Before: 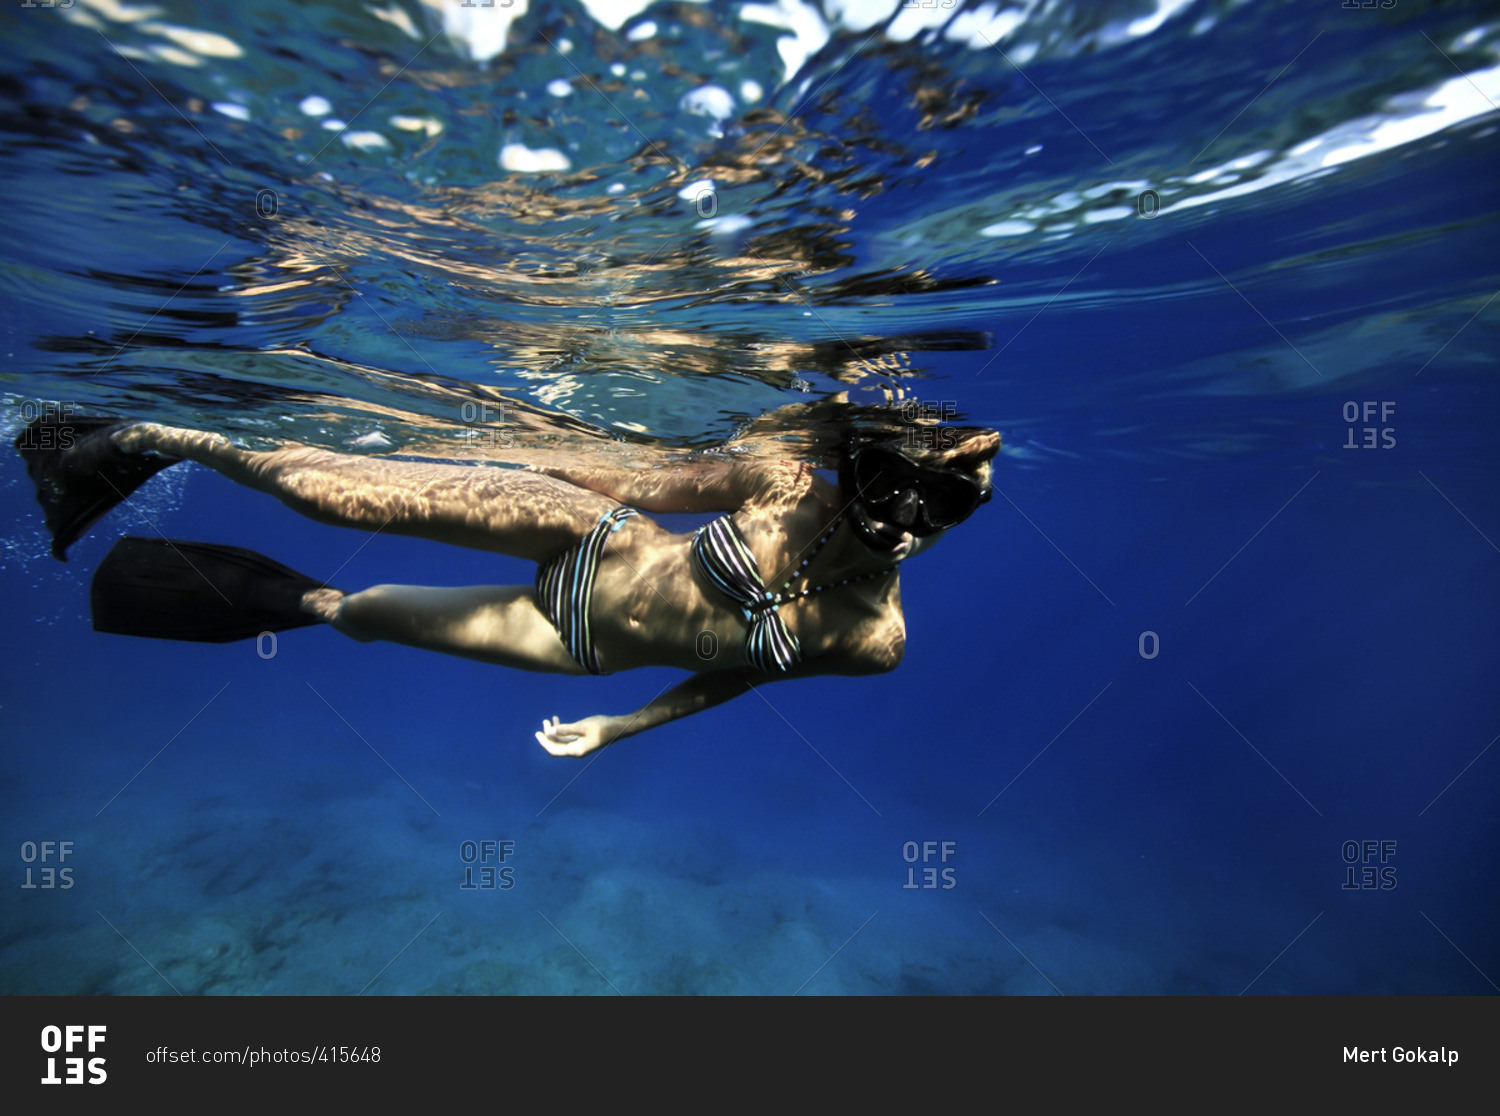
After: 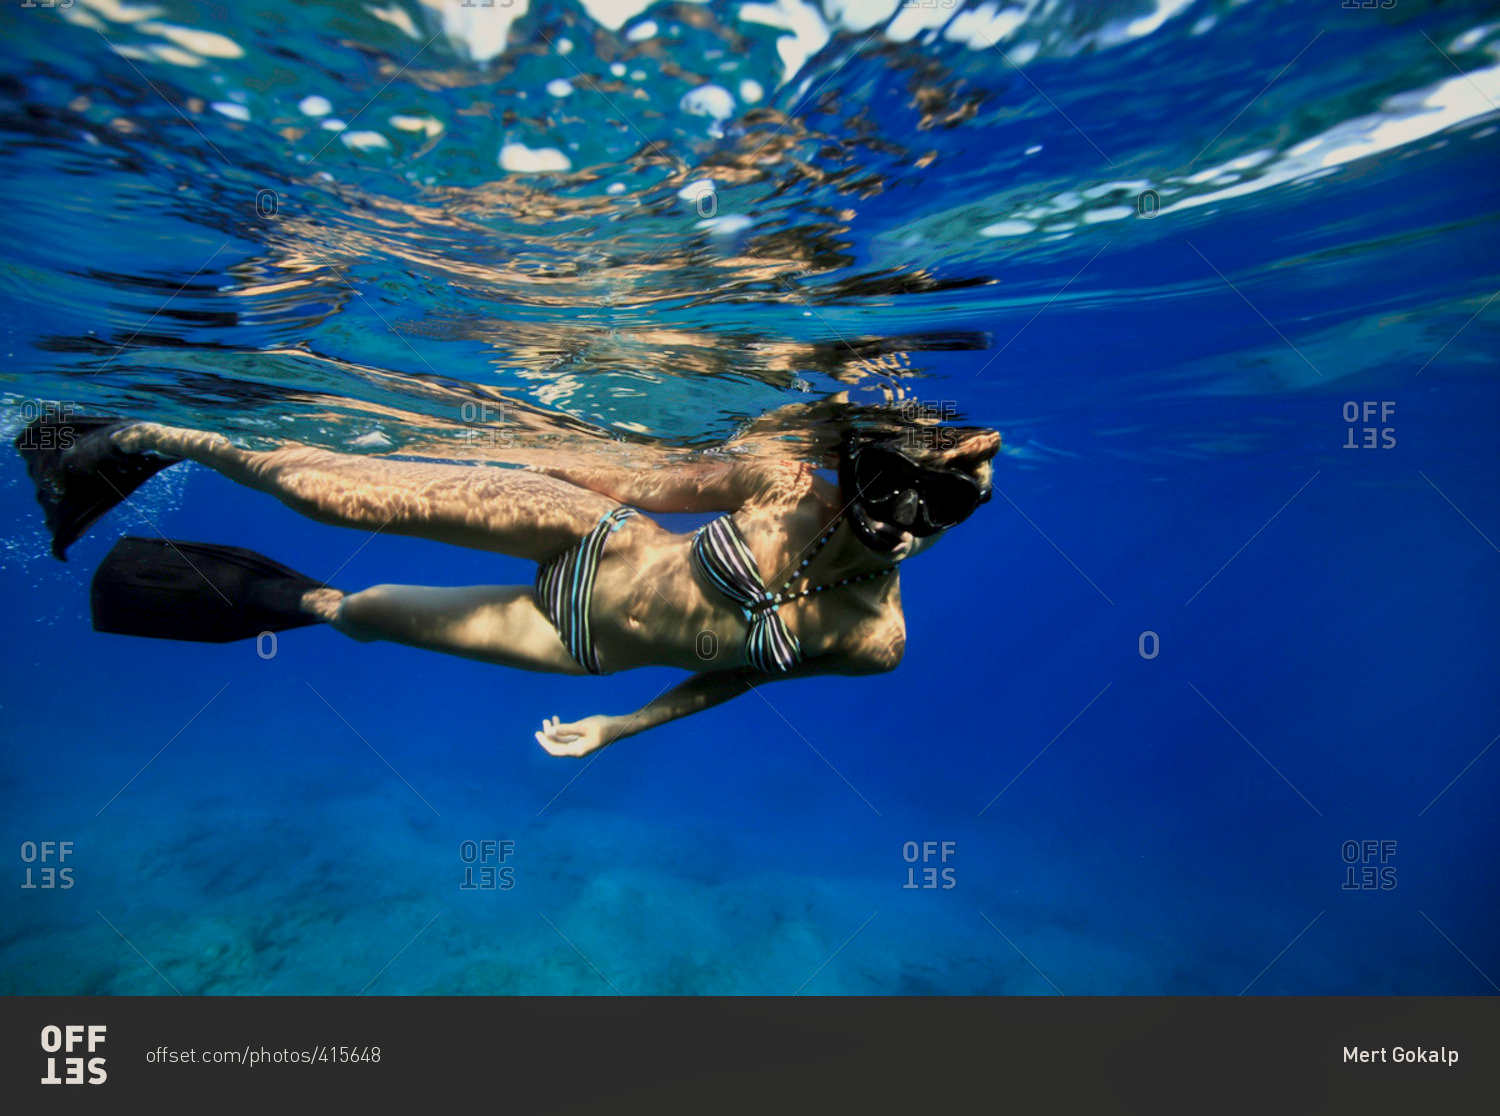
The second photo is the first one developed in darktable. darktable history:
contrast brightness saturation: contrast 0.15, brightness 0.044
color balance rgb: highlights gain › chroma 2.056%, highlights gain › hue 74.08°, perceptual saturation grading › global saturation 0.741%, contrast -29.569%
local contrast: highlights 105%, shadows 97%, detail 120%, midtone range 0.2
